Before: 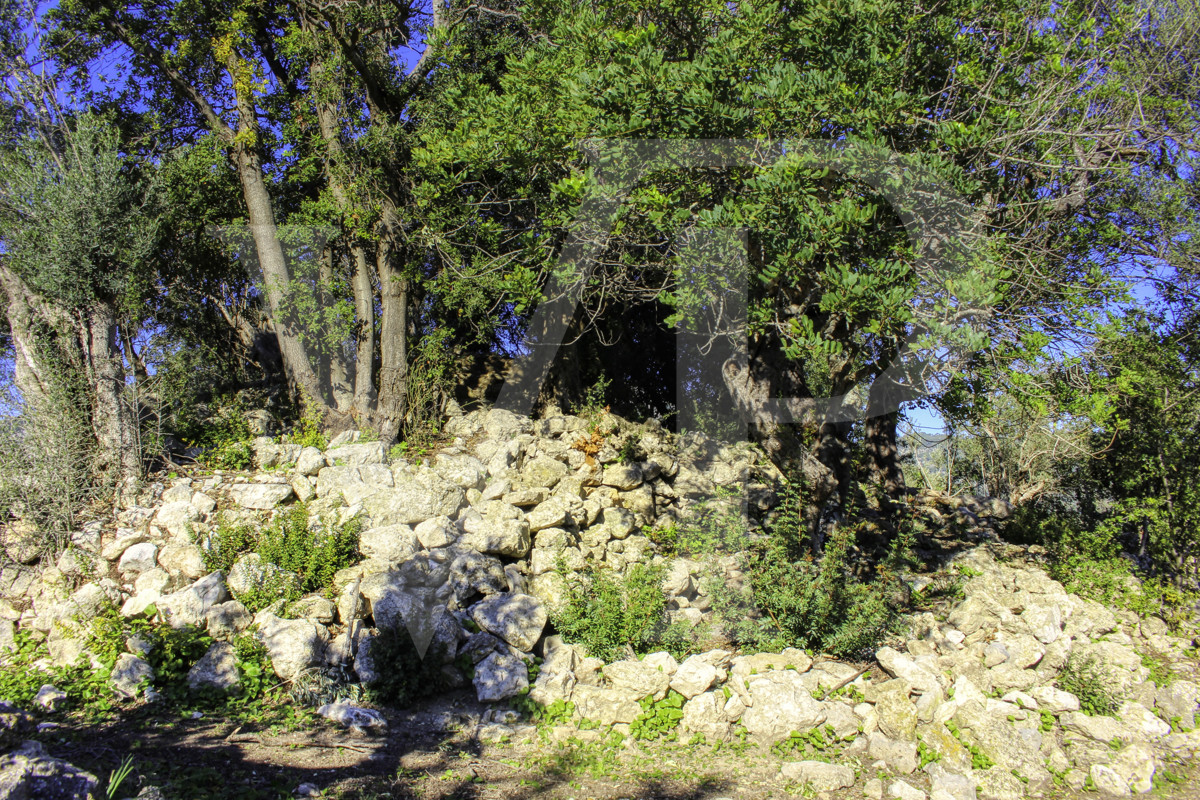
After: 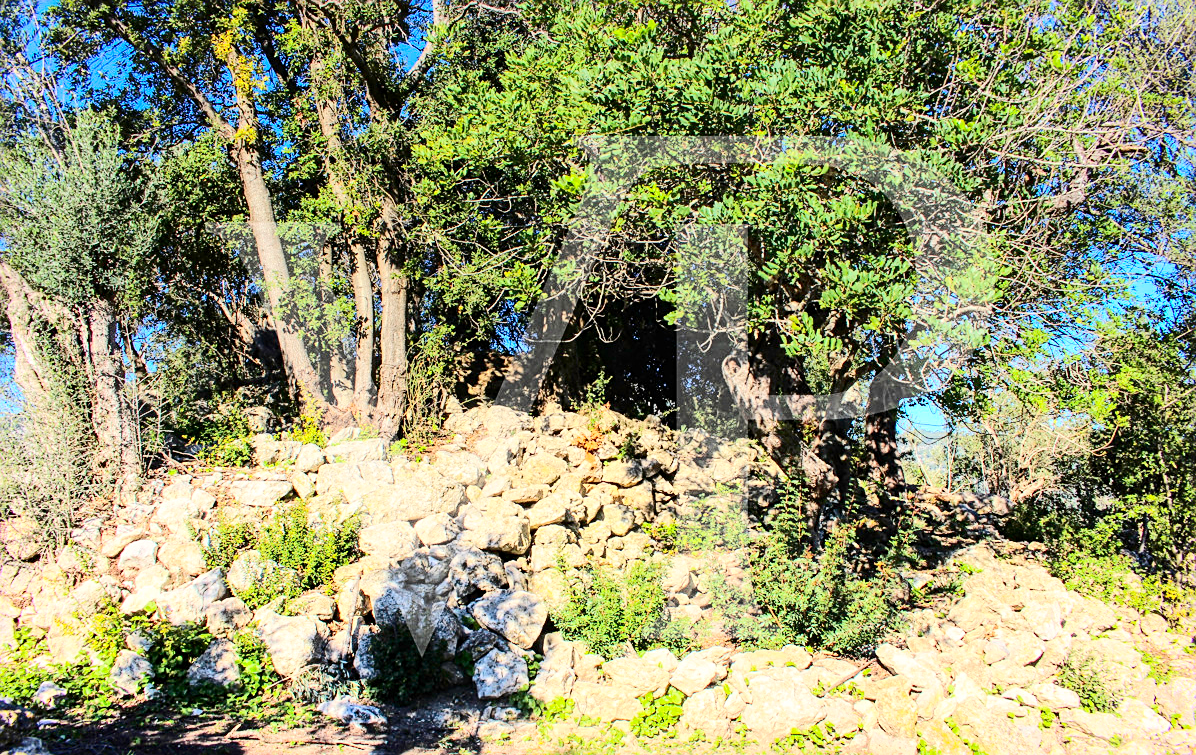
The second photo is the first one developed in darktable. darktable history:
tone curve: curves: ch0 [(0, 0) (0.003, 0.005) (0.011, 0.011) (0.025, 0.02) (0.044, 0.03) (0.069, 0.041) (0.1, 0.062) (0.136, 0.089) (0.177, 0.135) (0.224, 0.189) (0.277, 0.259) (0.335, 0.373) (0.399, 0.499) (0.468, 0.622) (0.543, 0.724) (0.623, 0.807) (0.709, 0.868) (0.801, 0.916) (0.898, 0.964) (1, 1)], color space Lab, independent channels, preserve colors none
levels: mode automatic, levels [0, 0.478, 1]
sharpen: on, module defaults
crop: top 0.46%, right 0.258%, bottom 5.098%
contrast equalizer: y [[0.5 ×6], [0.5 ×6], [0.5, 0.5, 0.501, 0.545, 0.707, 0.863], [0 ×6], [0 ×6]], mix 0.597
